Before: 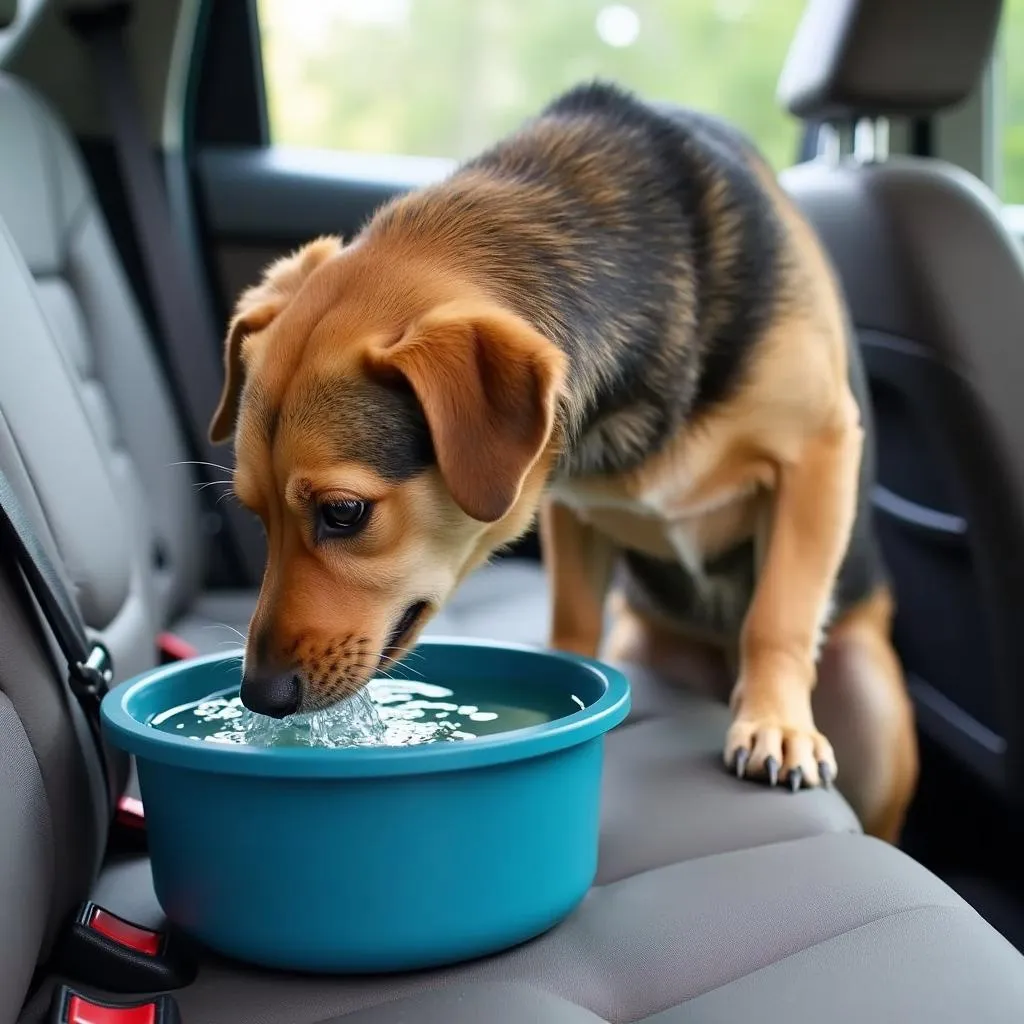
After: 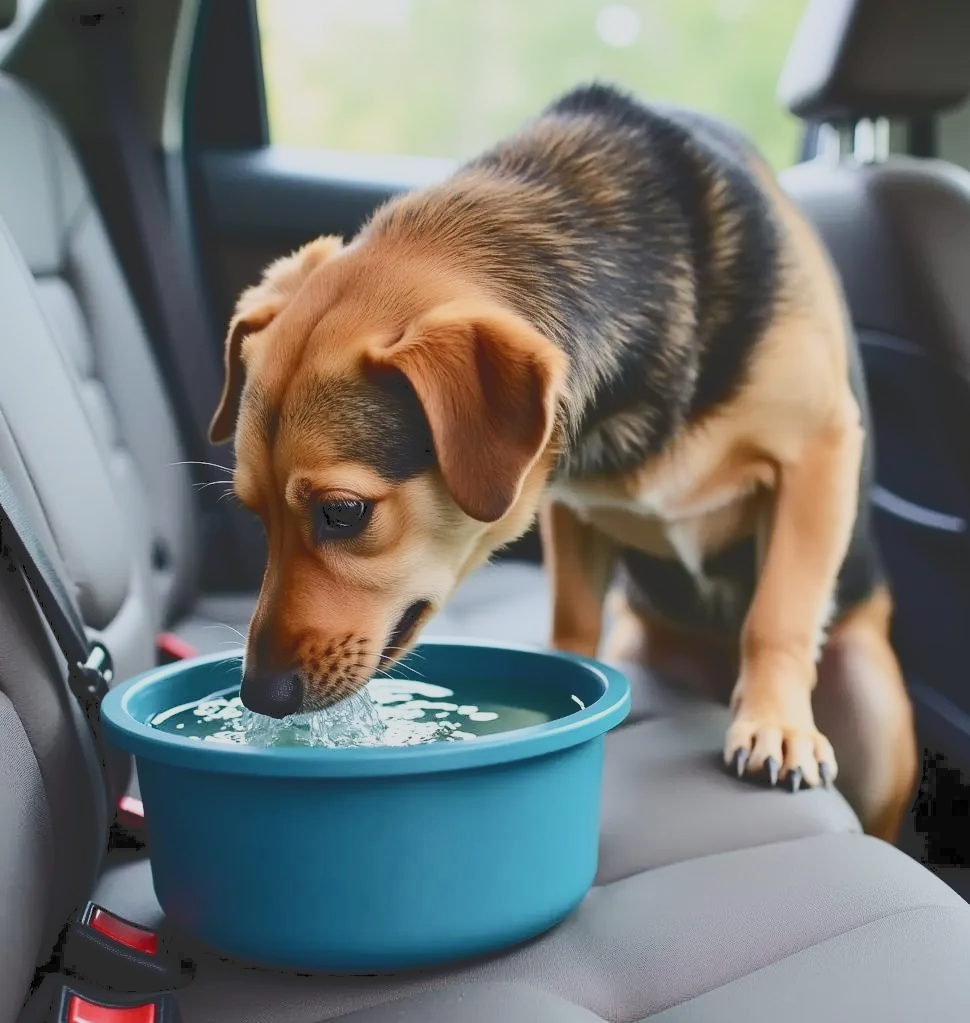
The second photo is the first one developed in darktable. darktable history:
tone curve: curves: ch0 [(0, 0) (0.003, 0.174) (0.011, 0.178) (0.025, 0.182) (0.044, 0.185) (0.069, 0.191) (0.1, 0.194) (0.136, 0.199) (0.177, 0.219) (0.224, 0.246) (0.277, 0.284) (0.335, 0.35) (0.399, 0.43) (0.468, 0.539) (0.543, 0.637) (0.623, 0.711) (0.709, 0.799) (0.801, 0.865) (0.898, 0.914) (1, 1)], color space Lab, independent channels, preserve colors none
crop and rotate: left 0%, right 5.239%
filmic rgb: middle gray luminance 18.32%, black relative exposure -10.46 EV, white relative exposure 3.42 EV, target black luminance 0%, hardness 6.01, latitude 98.43%, contrast 0.847, shadows ↔ highlights balance 0.405%
